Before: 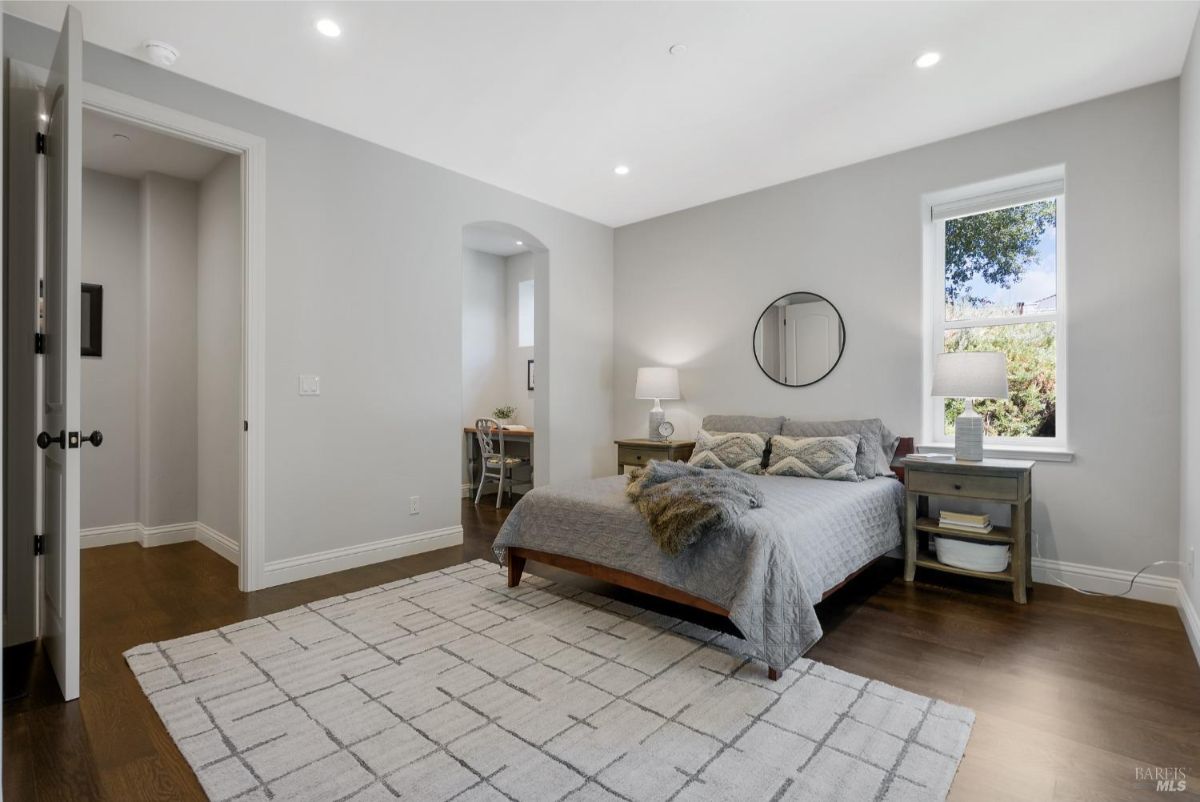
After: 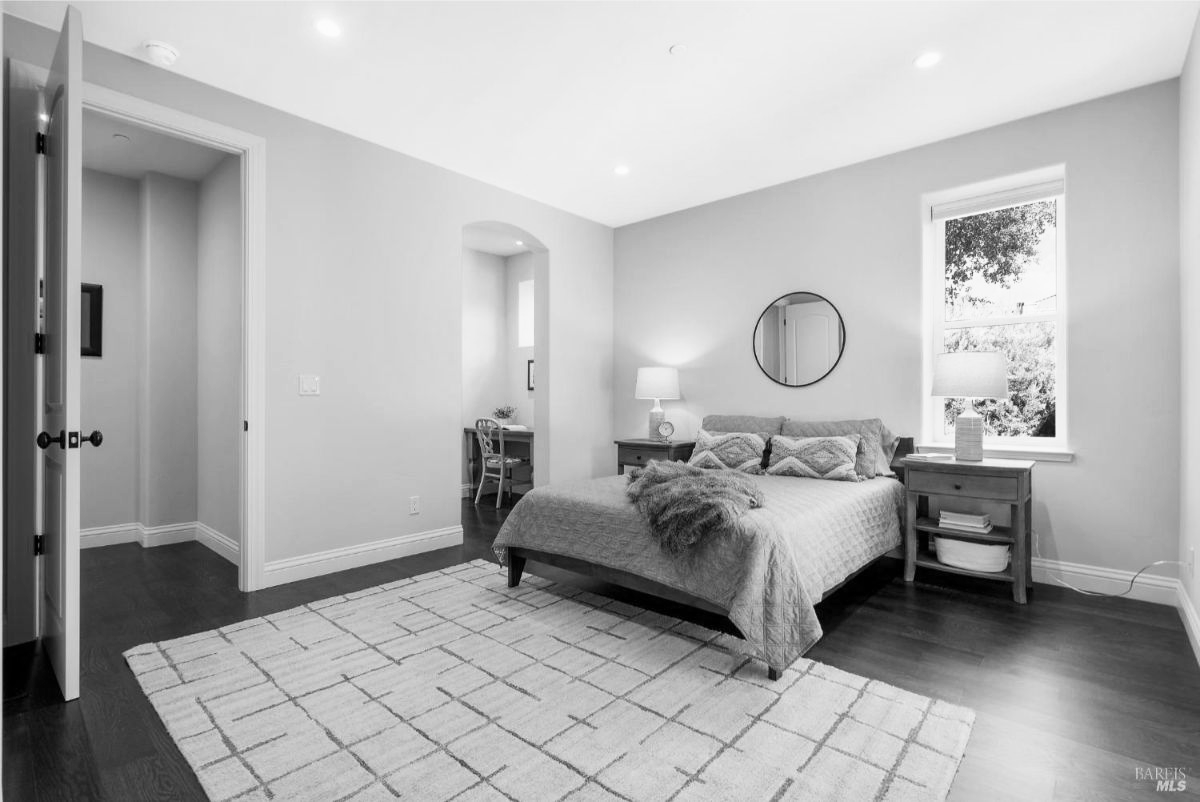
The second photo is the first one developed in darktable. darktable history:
base curve: curves: ch0 [(0, 0) (0.579, 0.807) (1, 1)], exposure shift 0.01, preserve colors none
color calibration: output gray [0.246, 0.254, 0.501, 0], illuminant custom, x 0.347, y 0.364, temperature 4895.15 K
